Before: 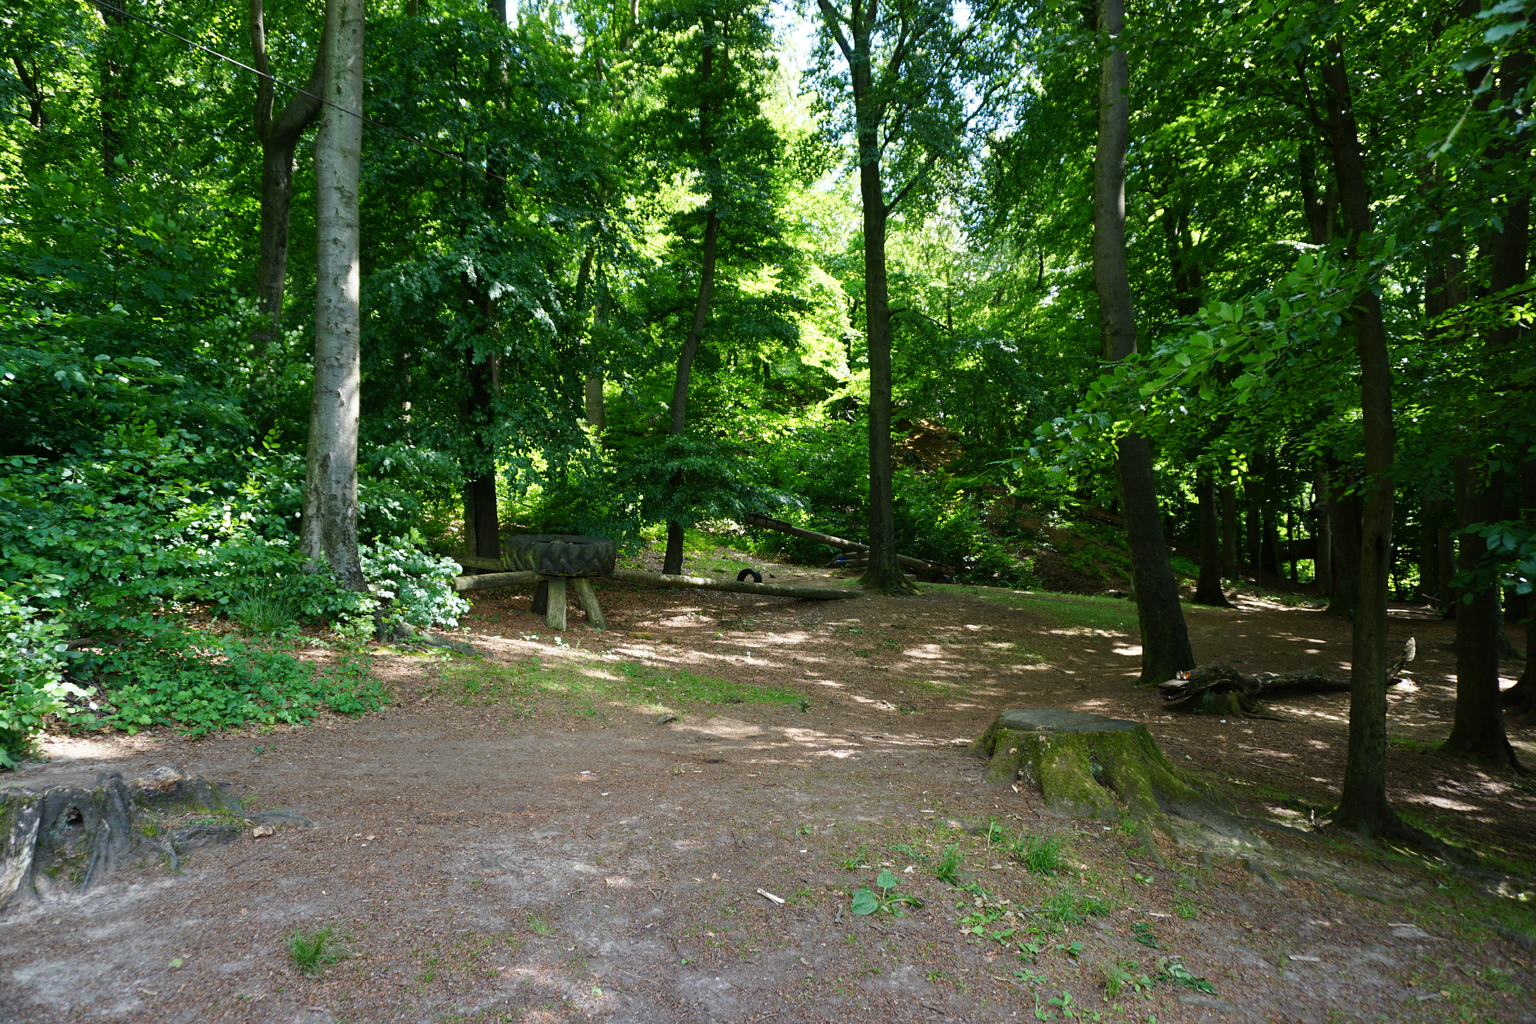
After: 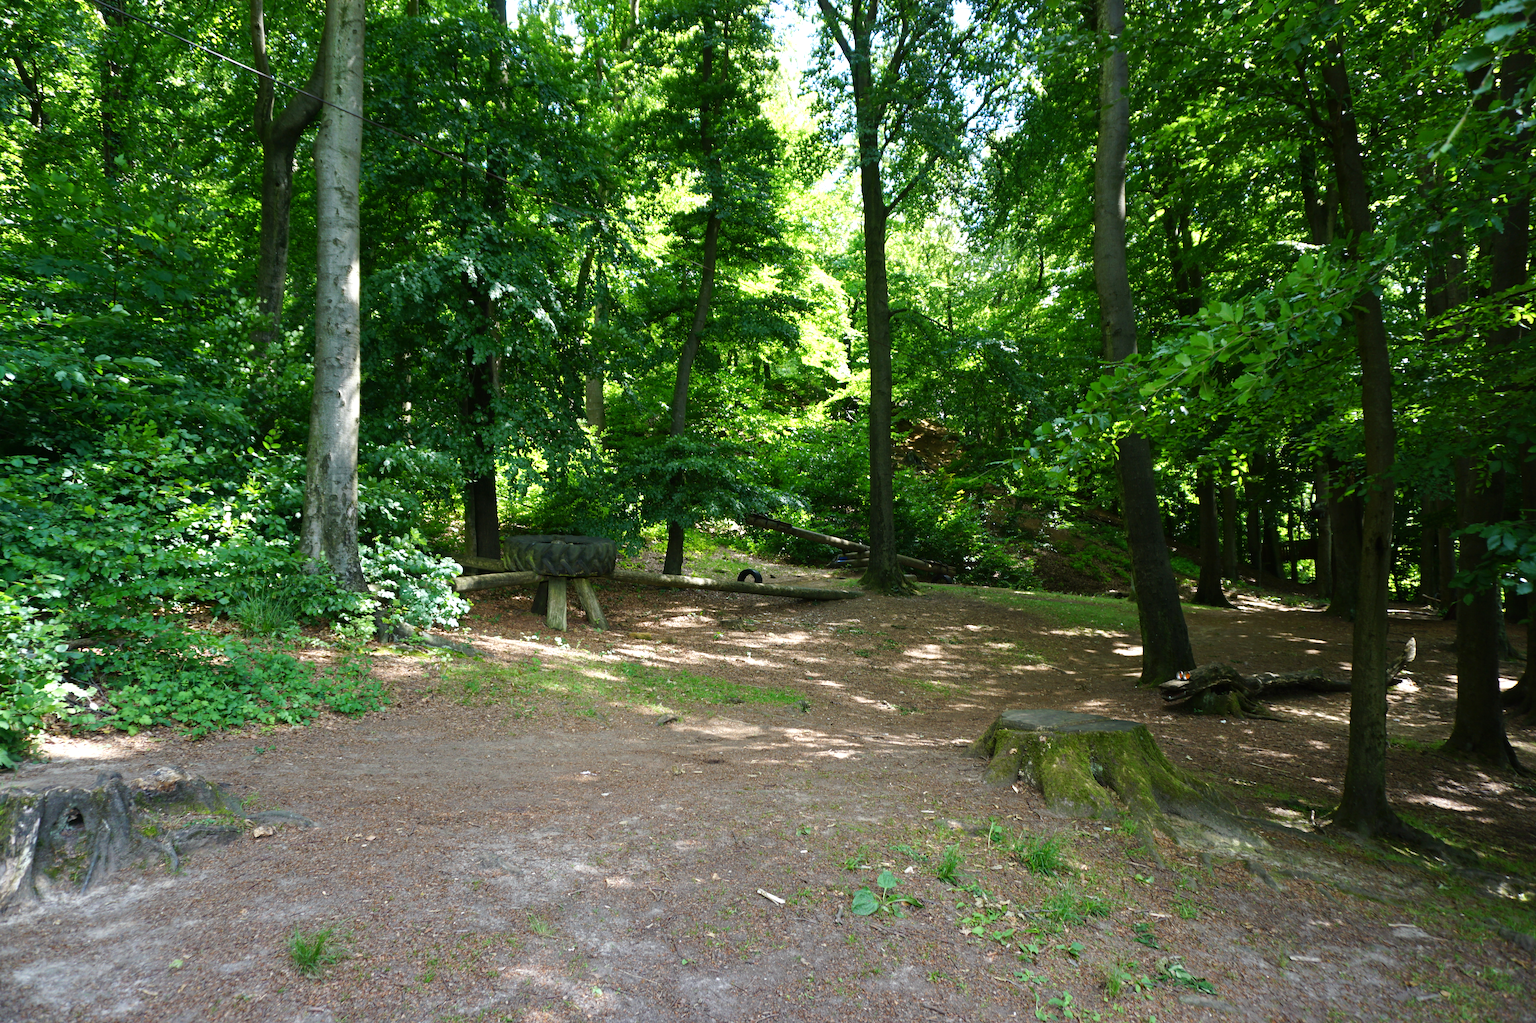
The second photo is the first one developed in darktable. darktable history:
exposure: exposure 0.246 EV, compensate exposure bias true, compensate highlight preservation false
crop: bottom 0.066%
